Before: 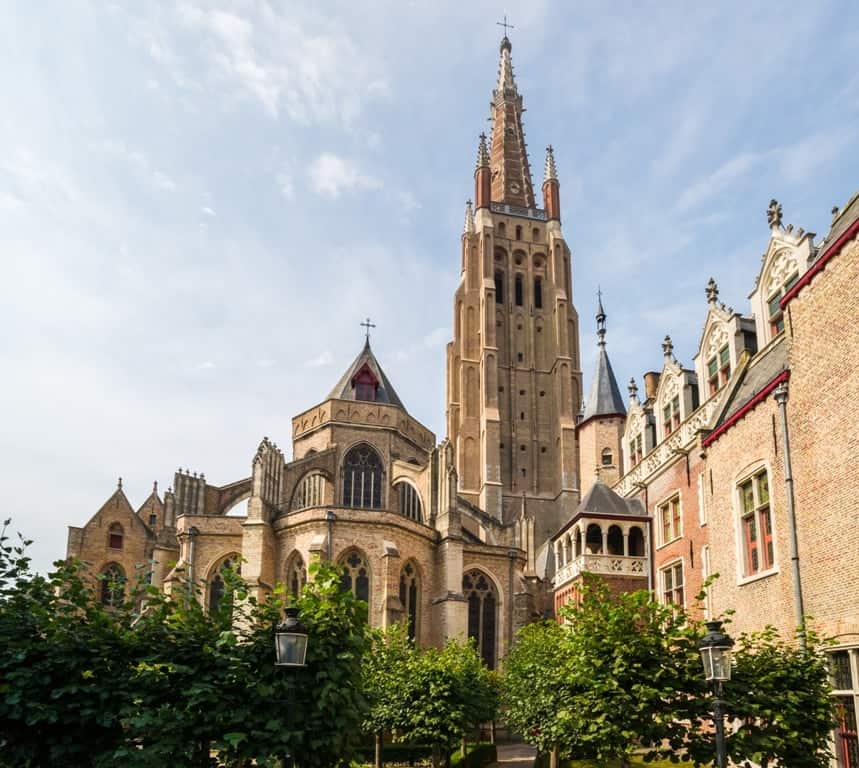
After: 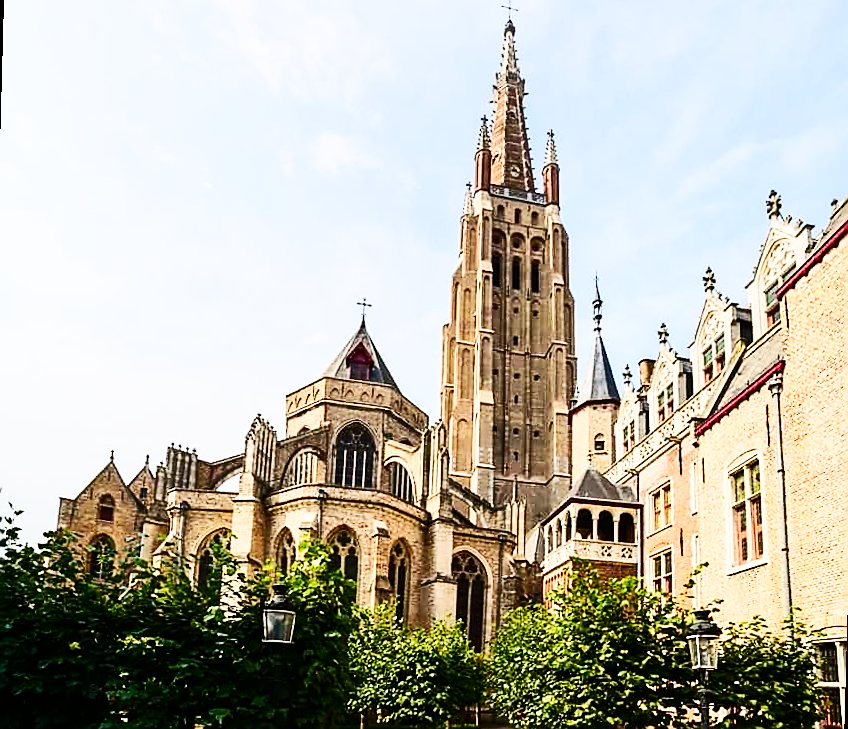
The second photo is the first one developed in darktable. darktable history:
base curve: curves: ch0 [(0, 0) (0.032, 0.025) (0.121, 0.166) (0.206, 0.329) (0.605, 0.79) (1, 1)], preserve colors none
contrast brightness saturation: contrast 0.28
levels: levels [0, 0.498, 1]
sharpen: radius 1.4, amount 1.25, threshold 0.7
rotate and perspective: rotation 1.57°, crop left 0.018, crop right 0.982, crop top 0.039, crop bottom 0.961
